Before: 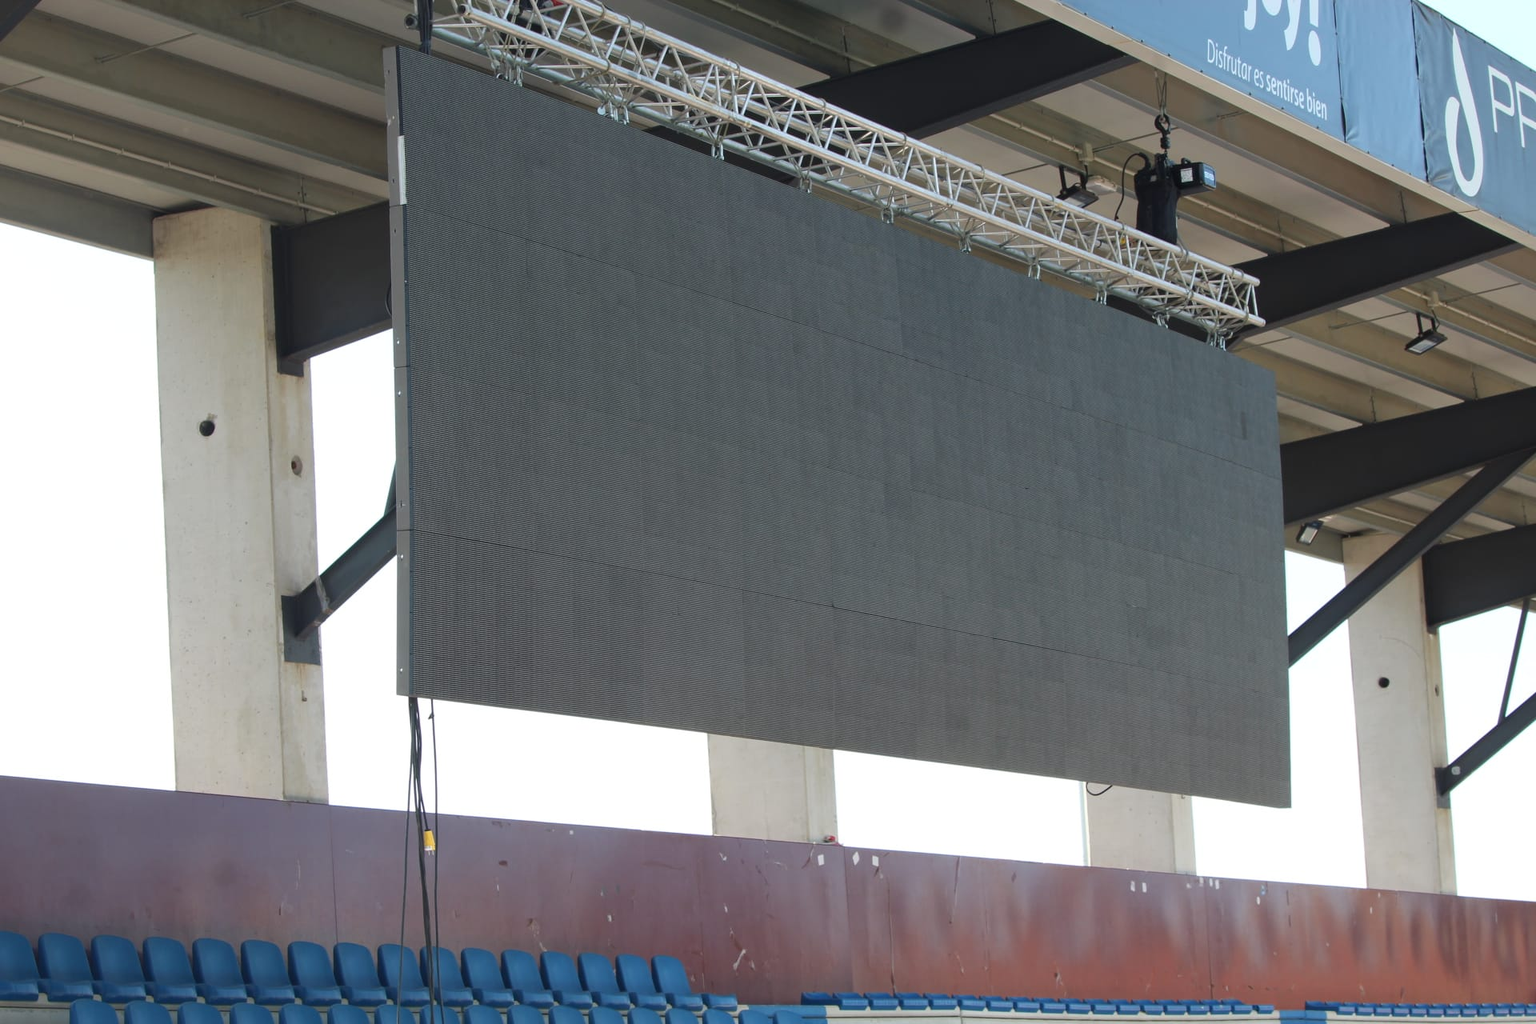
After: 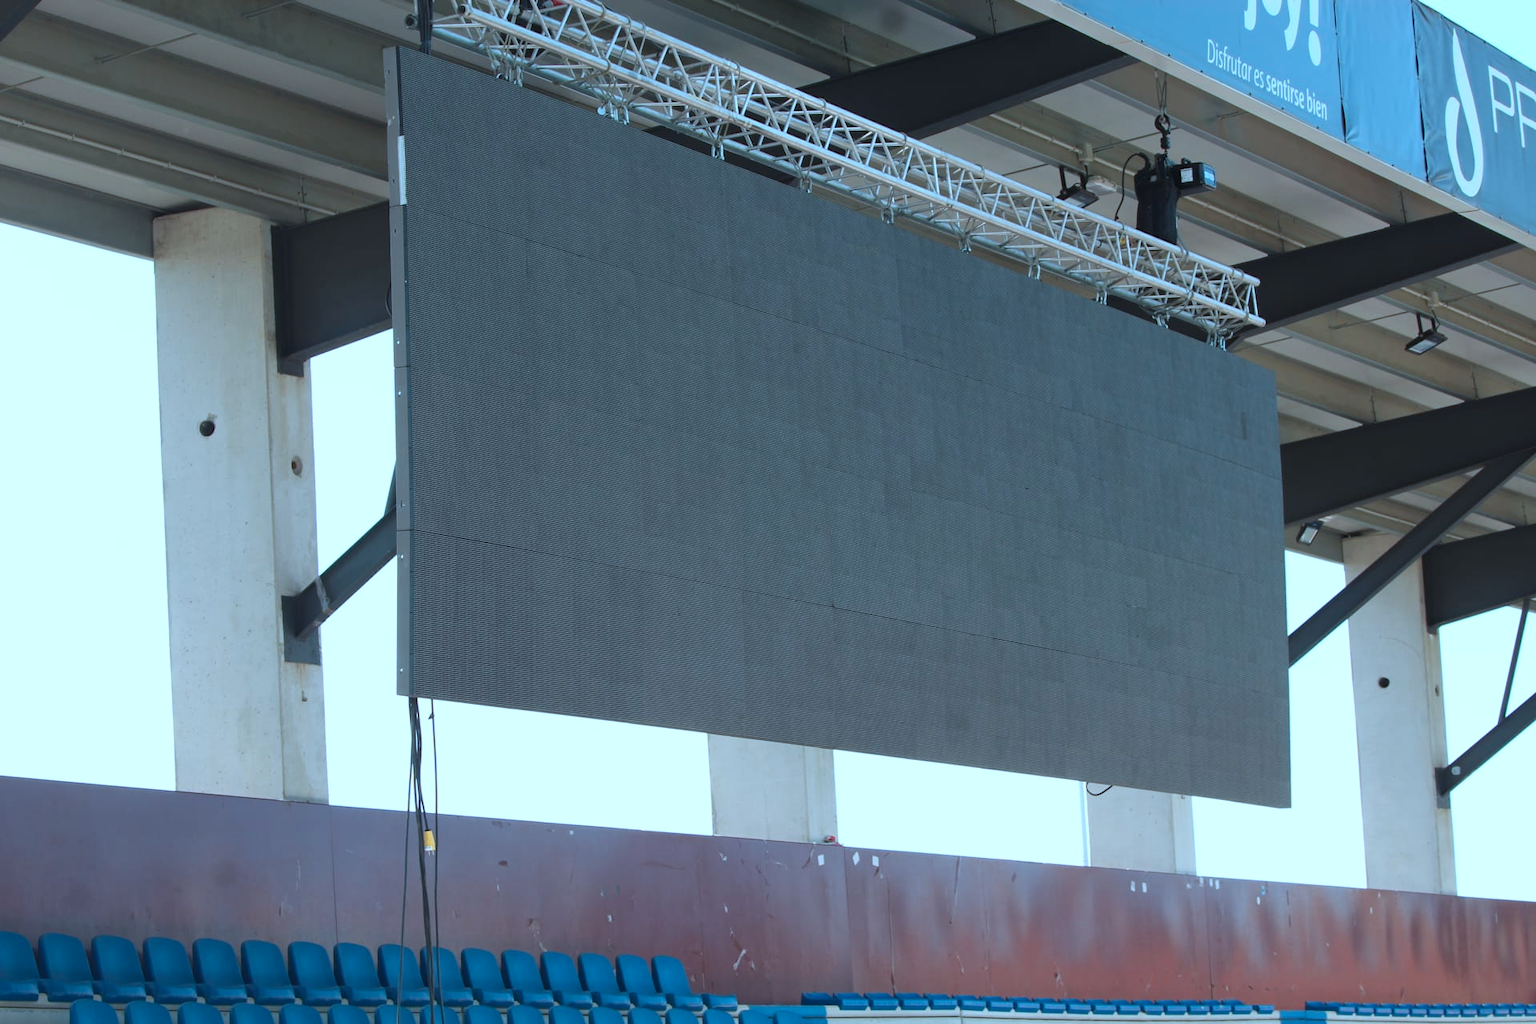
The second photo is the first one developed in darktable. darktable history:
color correction: highlights a* -9.52, highlights b* -22.91
